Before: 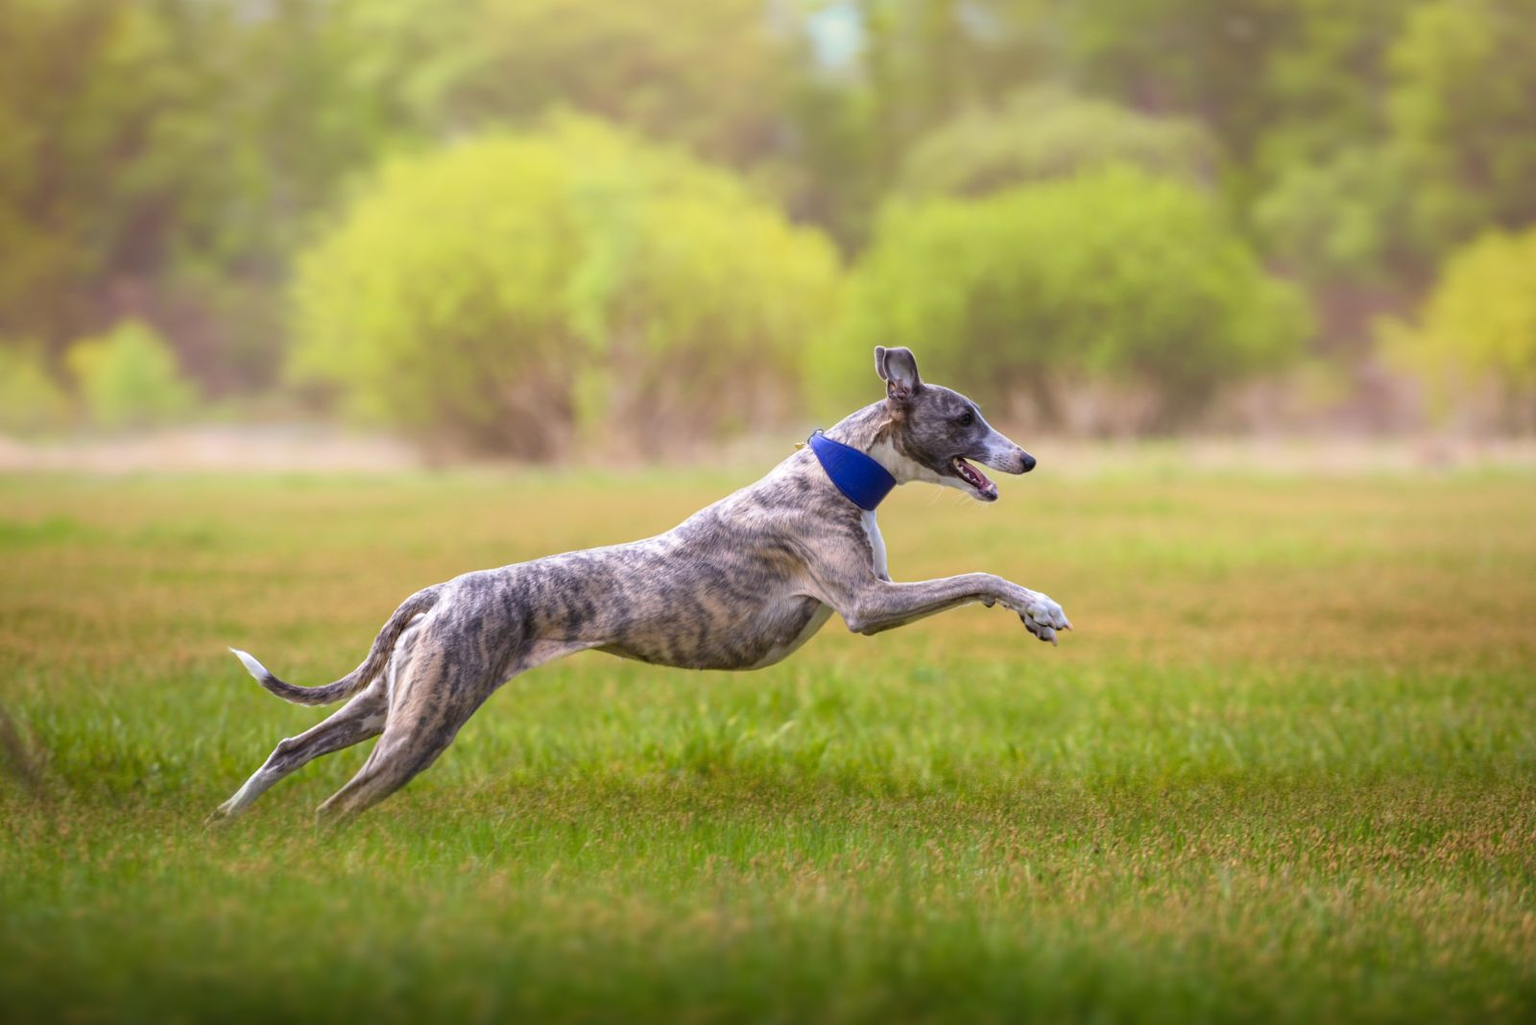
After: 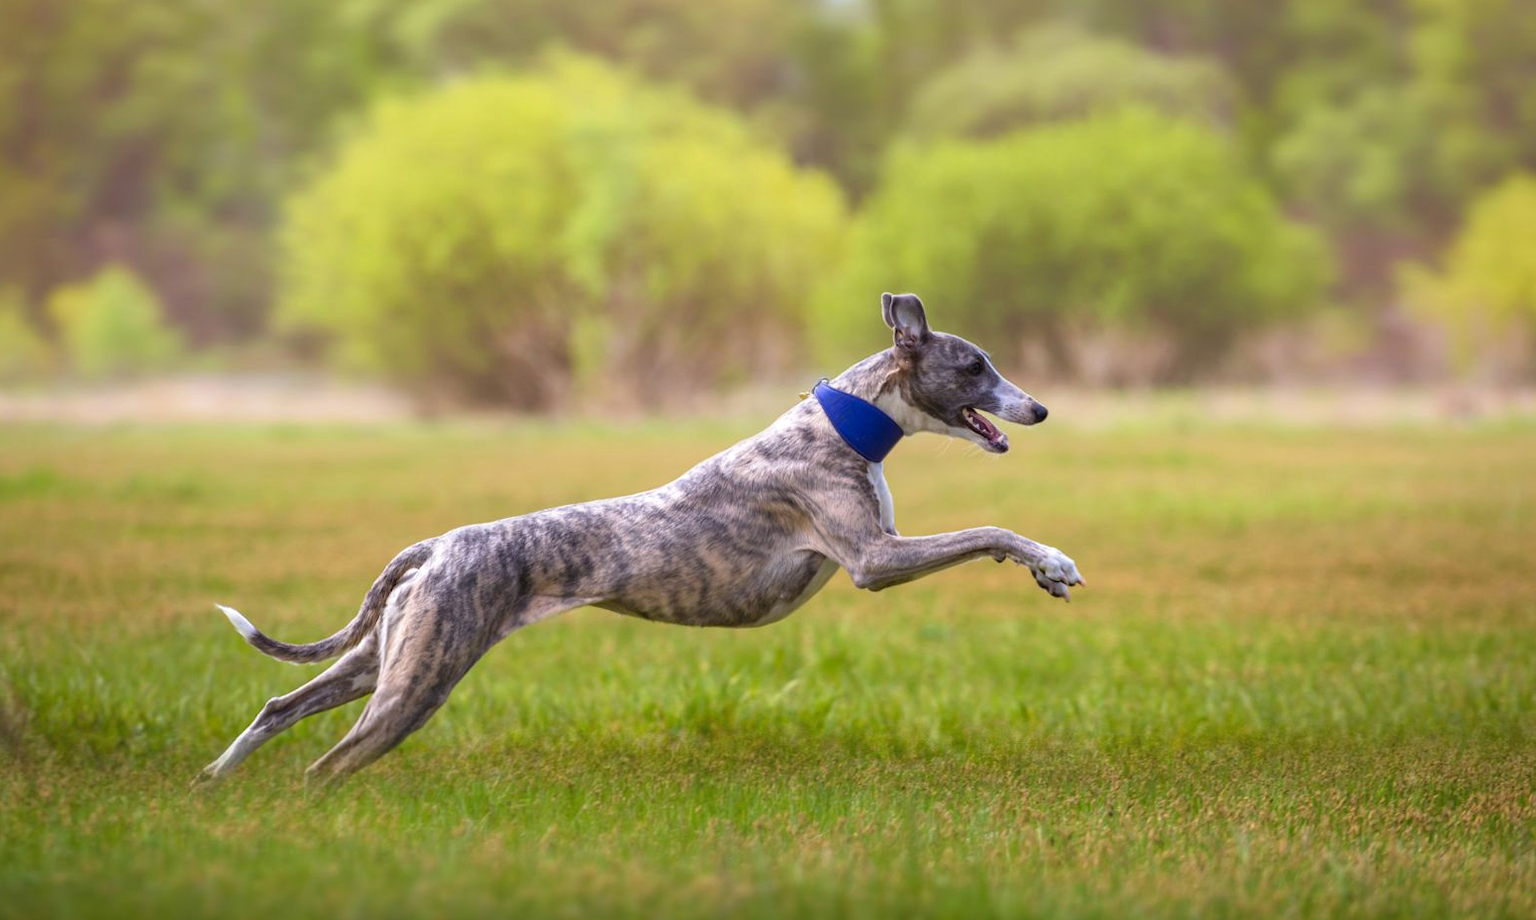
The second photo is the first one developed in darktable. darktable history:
crop: left 1.349%, top 6.109%, right 1.688%, bottom 6.825%
tone equalizer: mask exposure compensation -0.491 EV
shadows and highlights: shadows 13.5, white point adjustment 1.21, soften with gaussian
